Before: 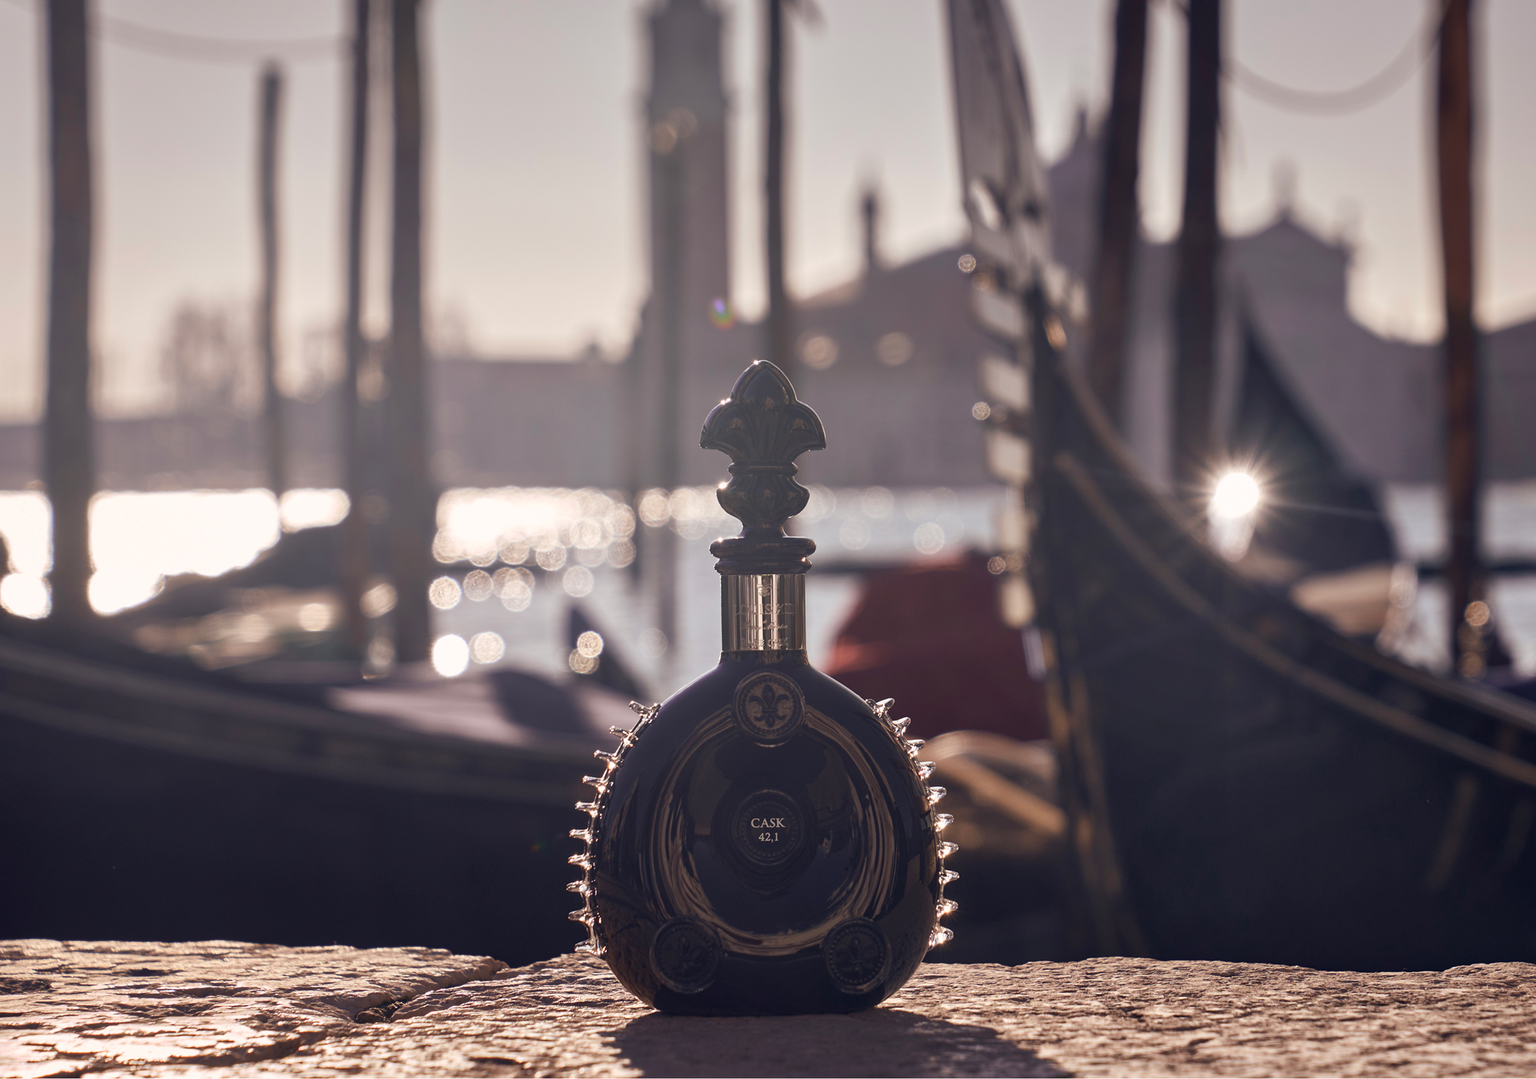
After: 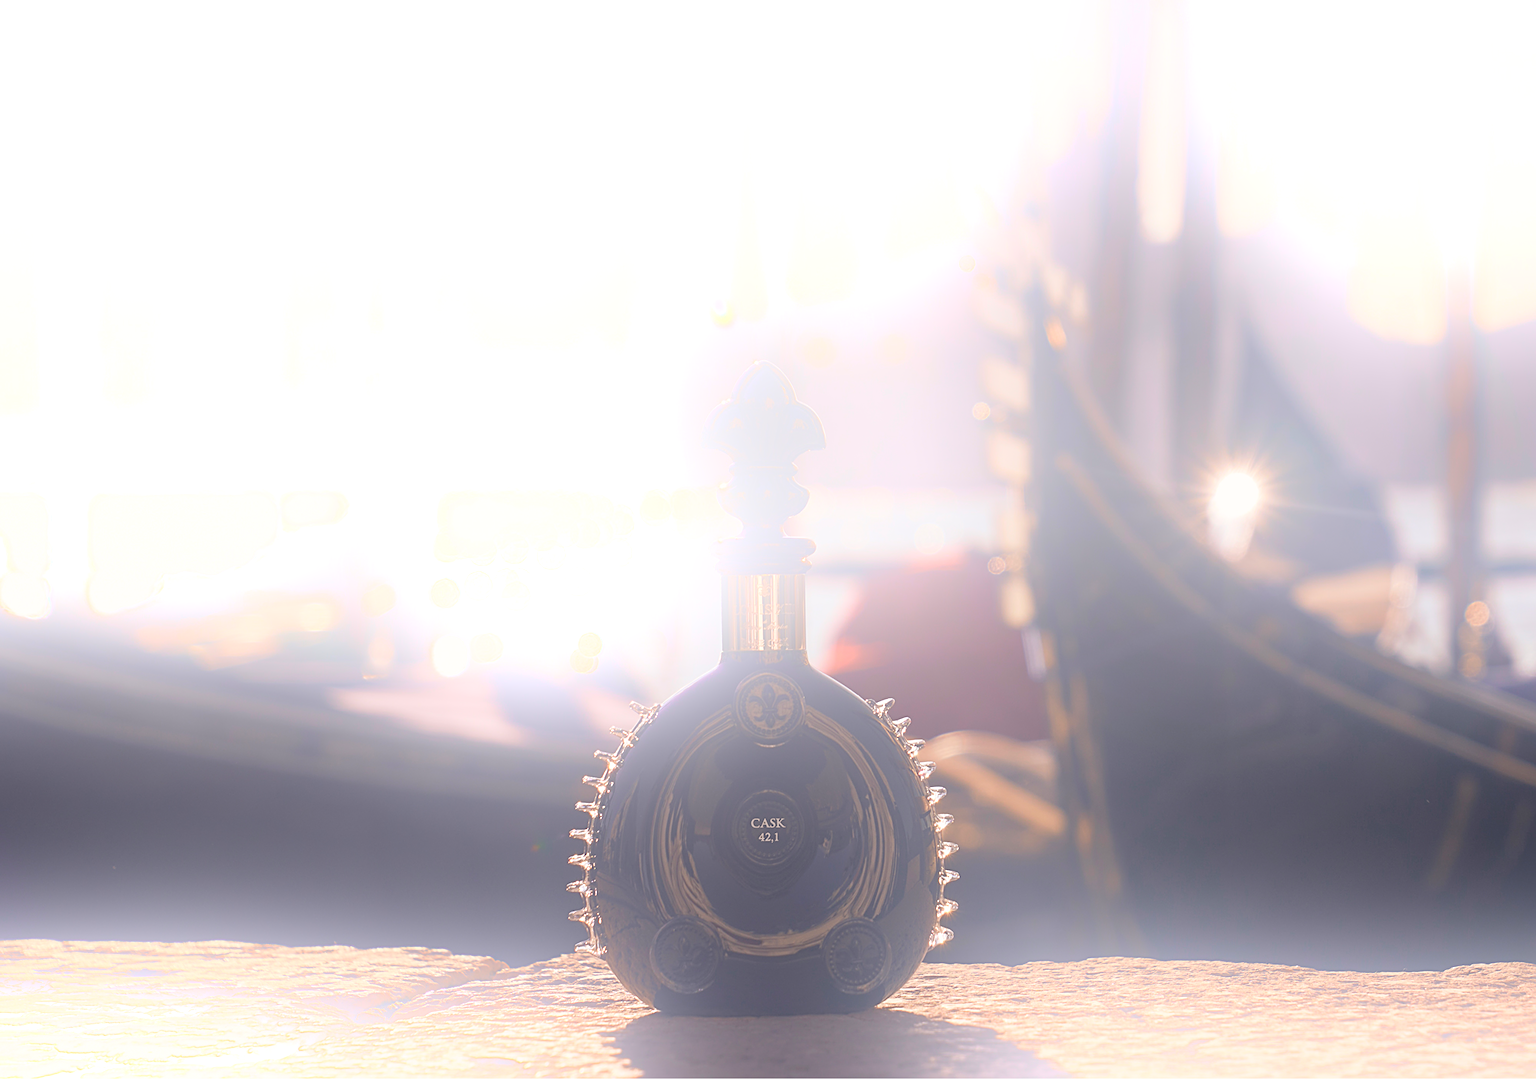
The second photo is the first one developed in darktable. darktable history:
sharpen: on, module defaults
bloom: size 25%, threshold 5%, strength 90%
